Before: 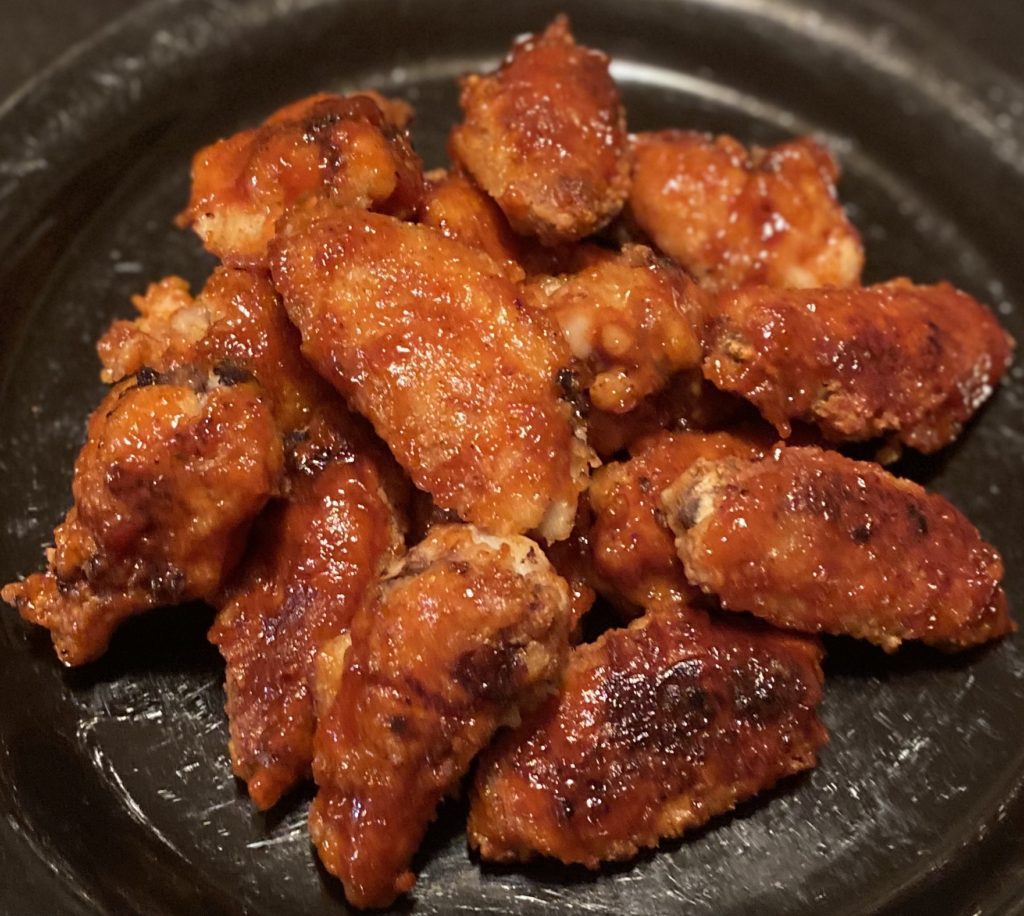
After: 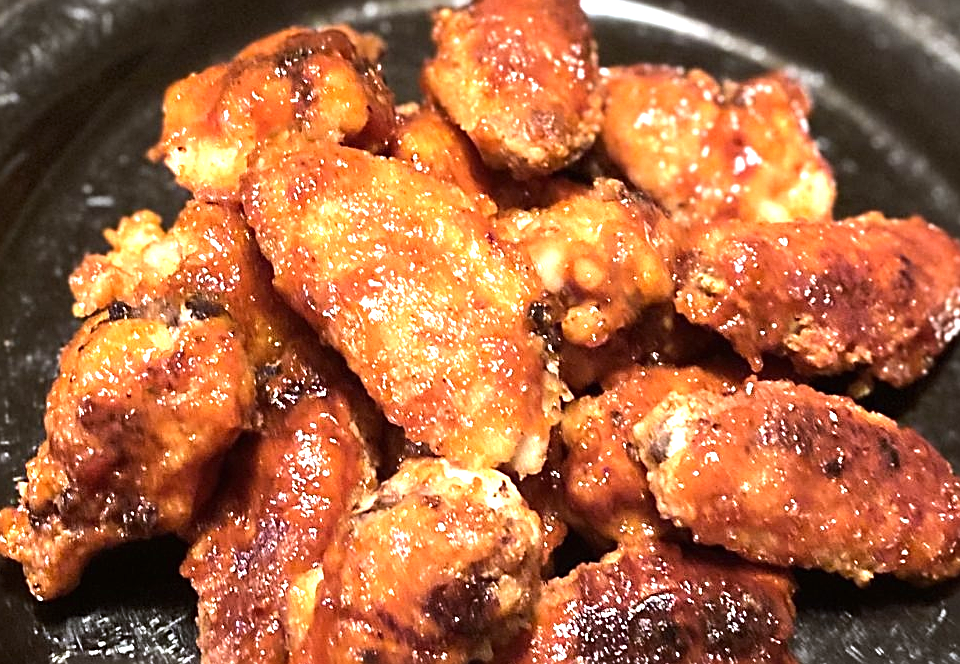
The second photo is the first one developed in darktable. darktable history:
exposure: black level correction 0, exposure 1.125 EV, compensate exposure bias true, compensate highlight preservation false
tone equalizer: -8 EV -0.75 EV, -7 EV -0.7 EV, -6 EV -0.6 EV, -5 EV -0.4 EV, -3 EV 0.4 EV, -2 EV 0.6 EV, -1 EV 0.7 EV, +0 EV 0.75 EV, edges refinement/feathering 500, mask exposure compensation -1.57 EV, preserve details no
crop: left 2.737%, top 7.287%, right 3.421%, bottom 20.179%
white balance: red 0.931, blue 1.11
sharpen: on, module defaults
